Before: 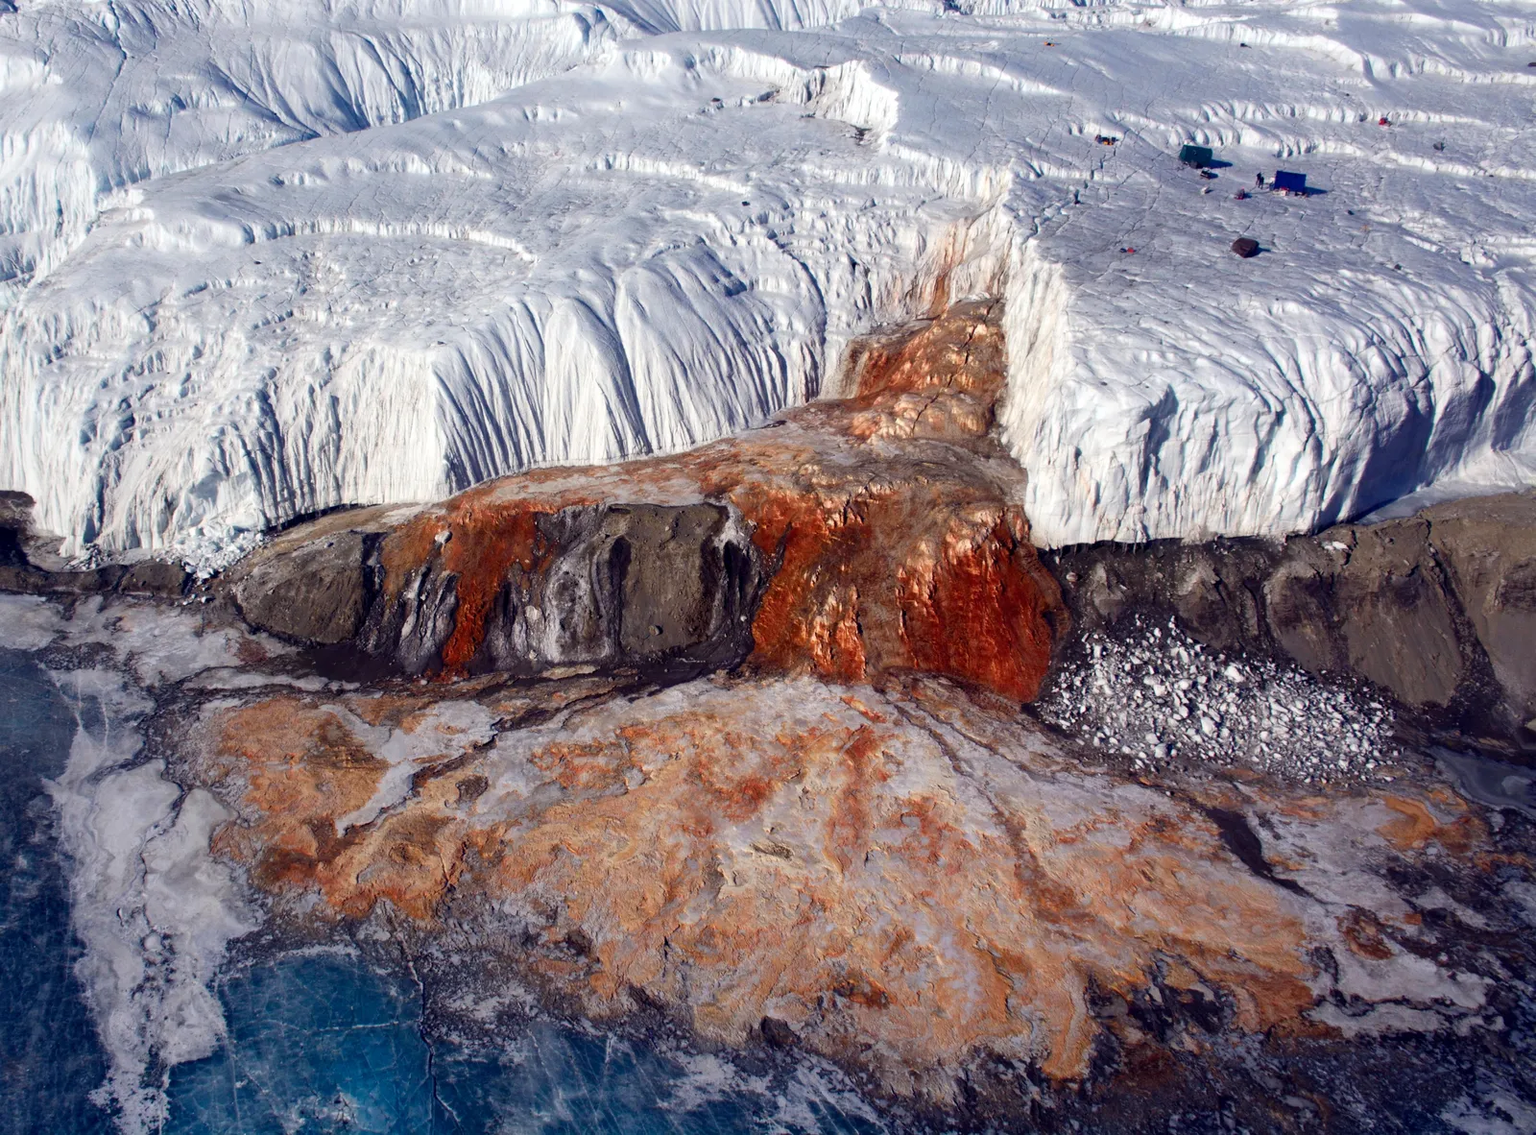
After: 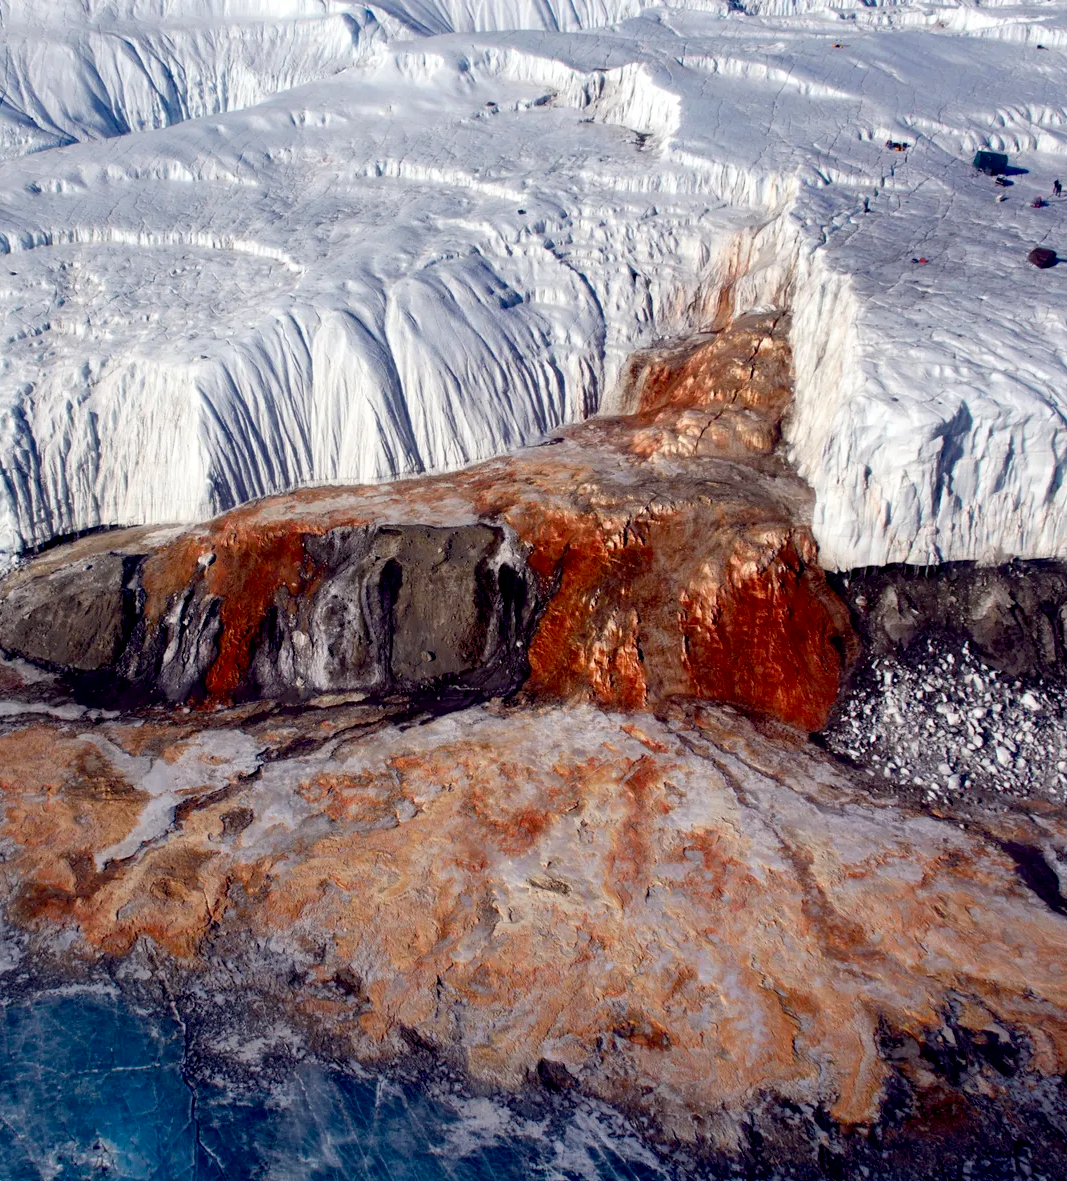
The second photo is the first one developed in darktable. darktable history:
exposure: black level correction 0.01, exposure 0.015 EV, compensate highlight preservation false
crop and rotate: left 15.955%, right 17.318%
